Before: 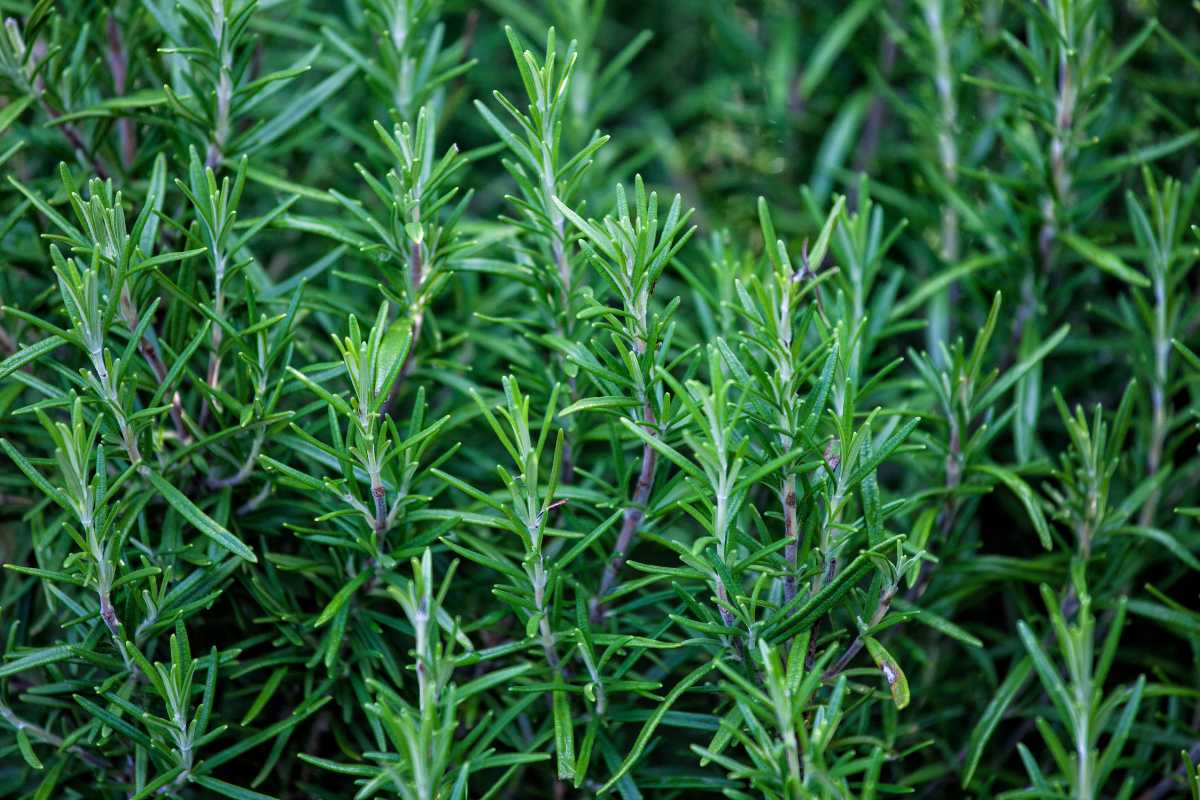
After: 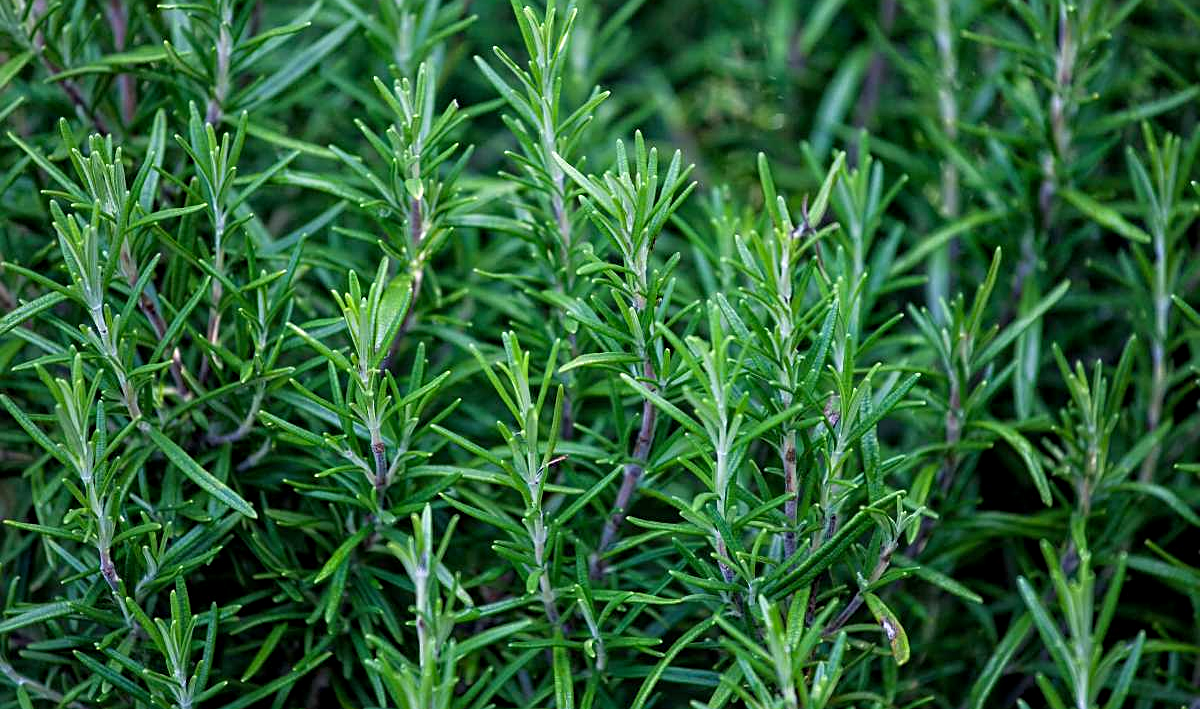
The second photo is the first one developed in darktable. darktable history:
sharpen: on, module defaults
exposure: black level correction 0.002, compensate exposure bias true, compensate highlight preservation false
color correction: highlights b* 2.9
crop and rotate: top 5.511%, bottom 5.825%
